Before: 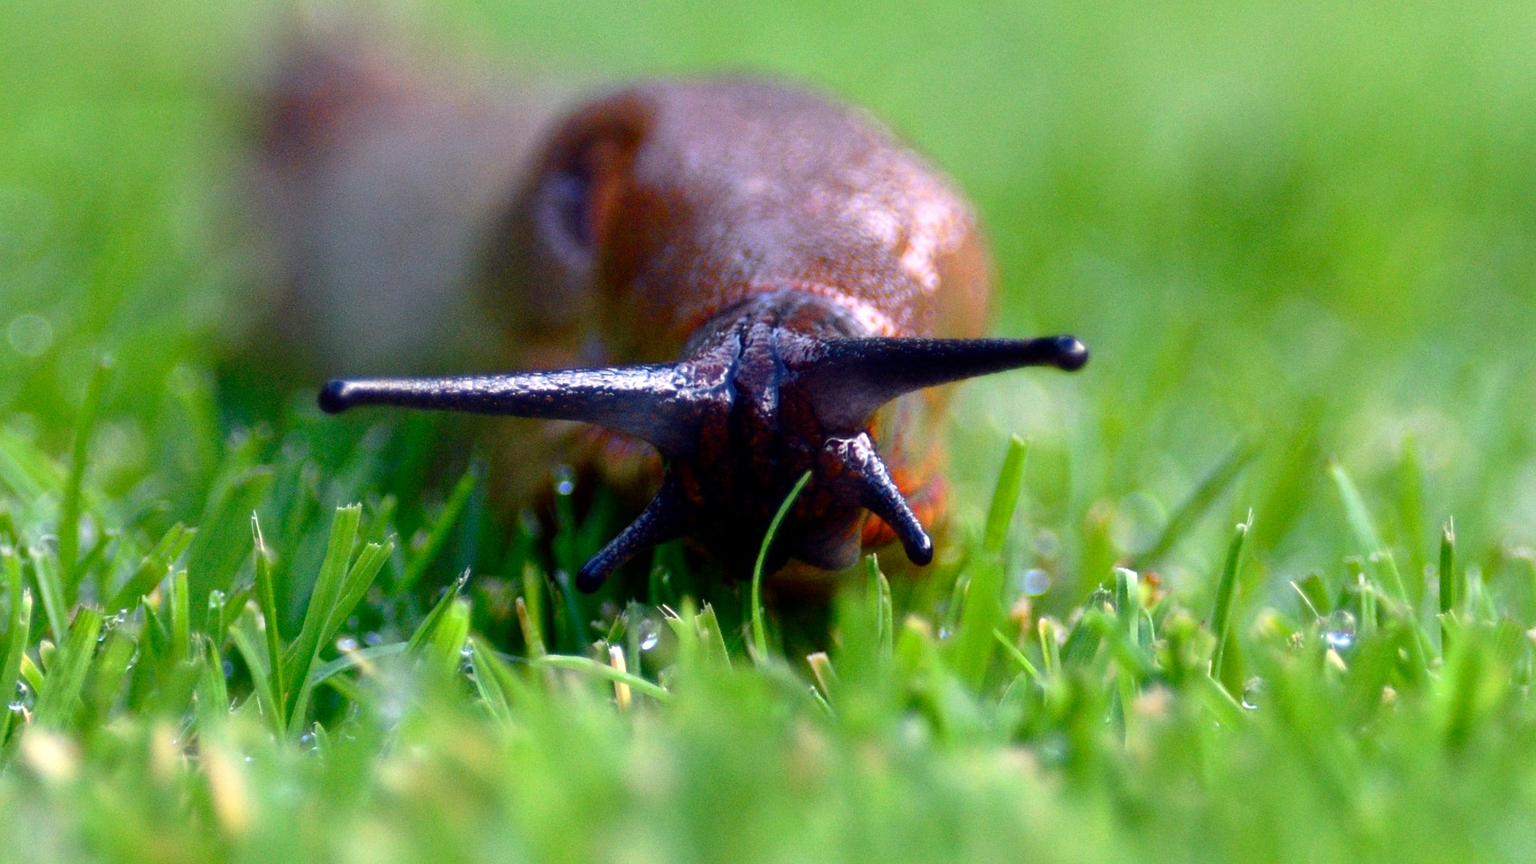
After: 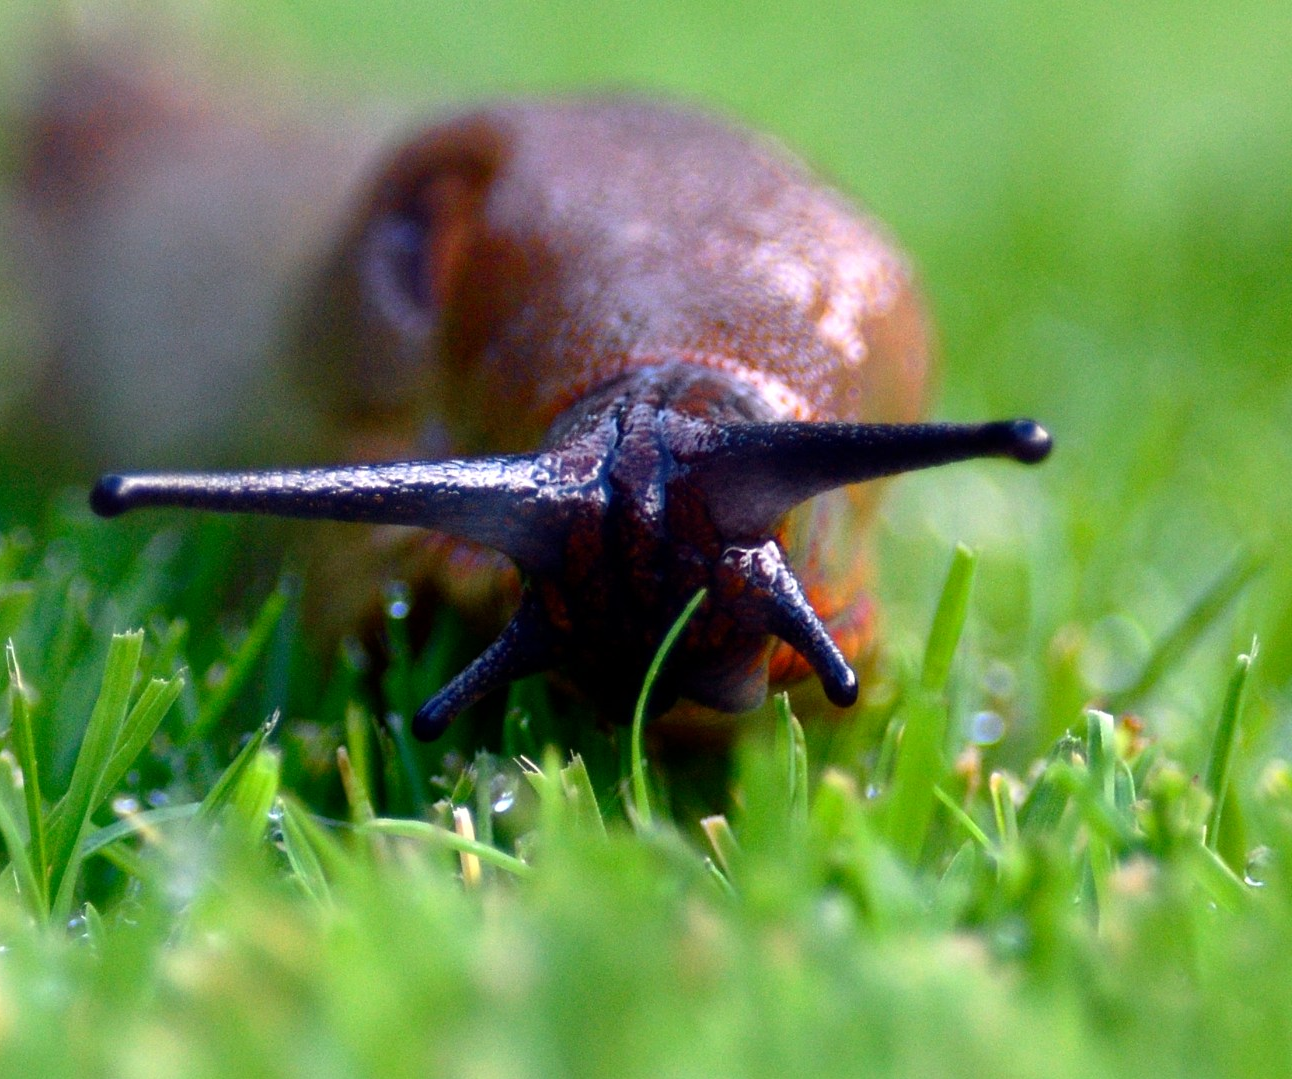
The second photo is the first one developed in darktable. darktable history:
crop and rotate: left 16.077%, right 16.613%
